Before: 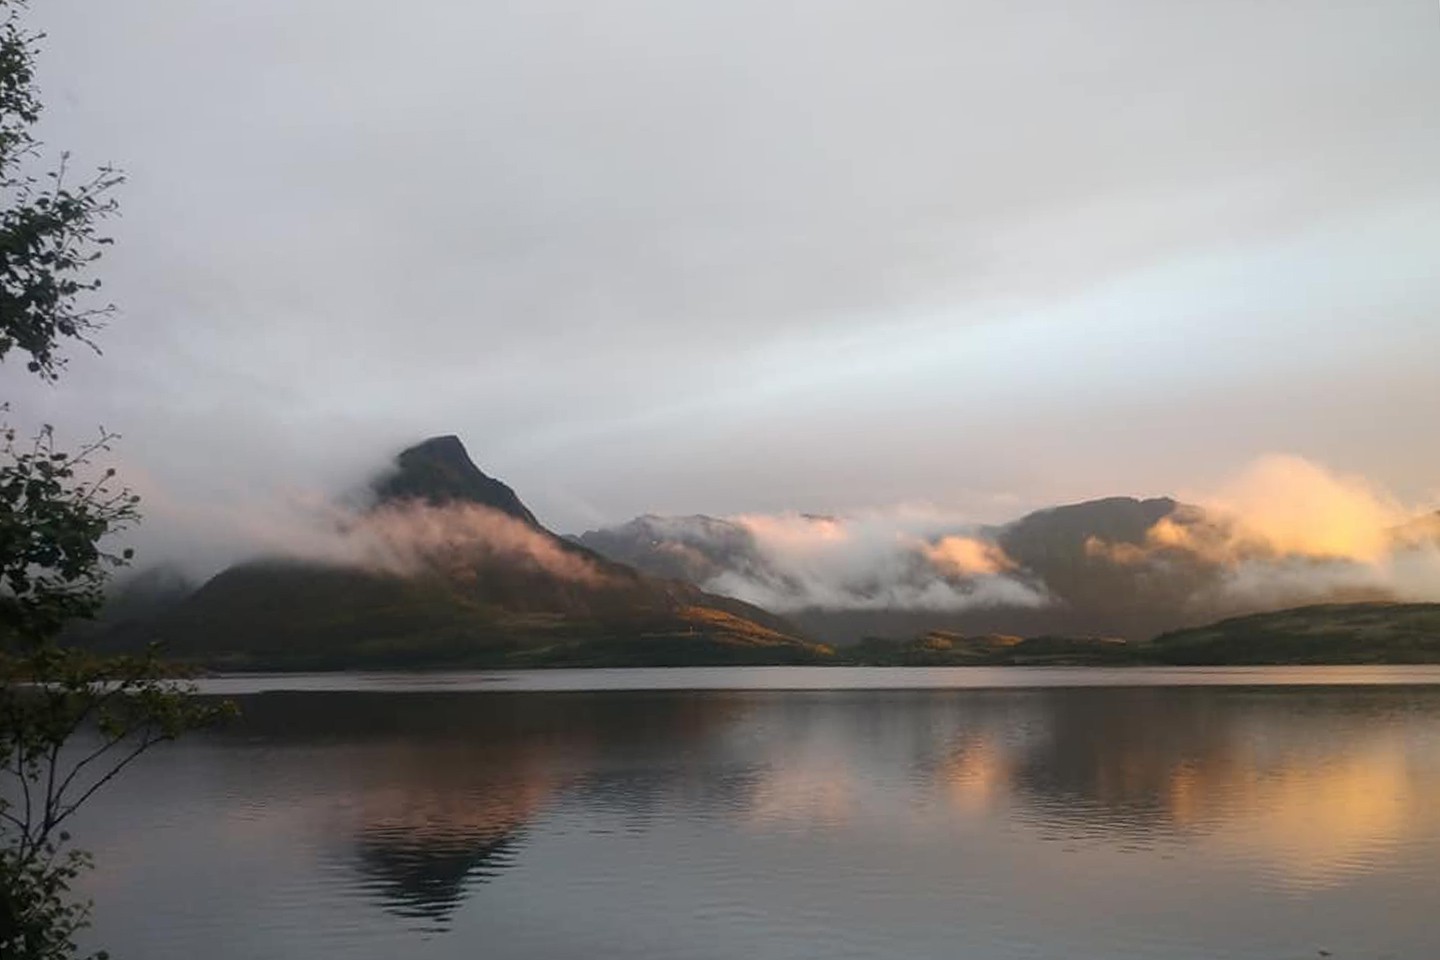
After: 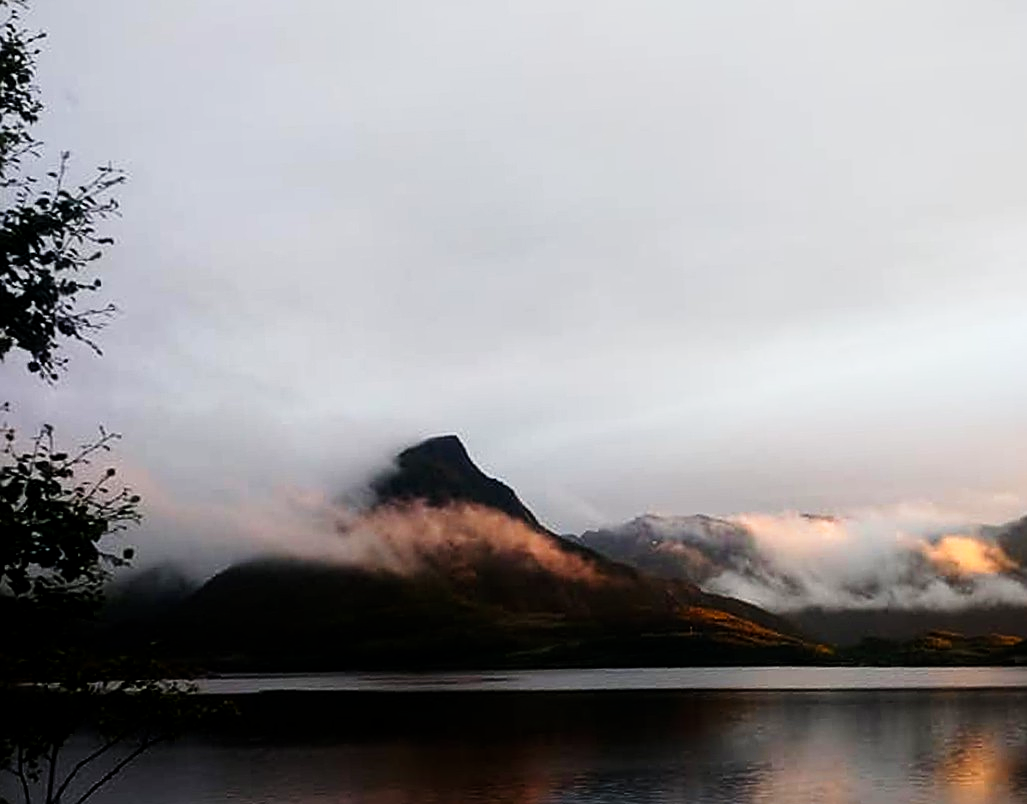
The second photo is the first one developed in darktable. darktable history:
sharpen: amount 0.491
tone curve: curves: ch0 [(0, 0) (0.078, 0) (0.241, 0.056) (0.59, 0.574) (0.802, 0.868) (1, 1)], preserve colors none
crop: right 28.619%, bottom 16.183%
